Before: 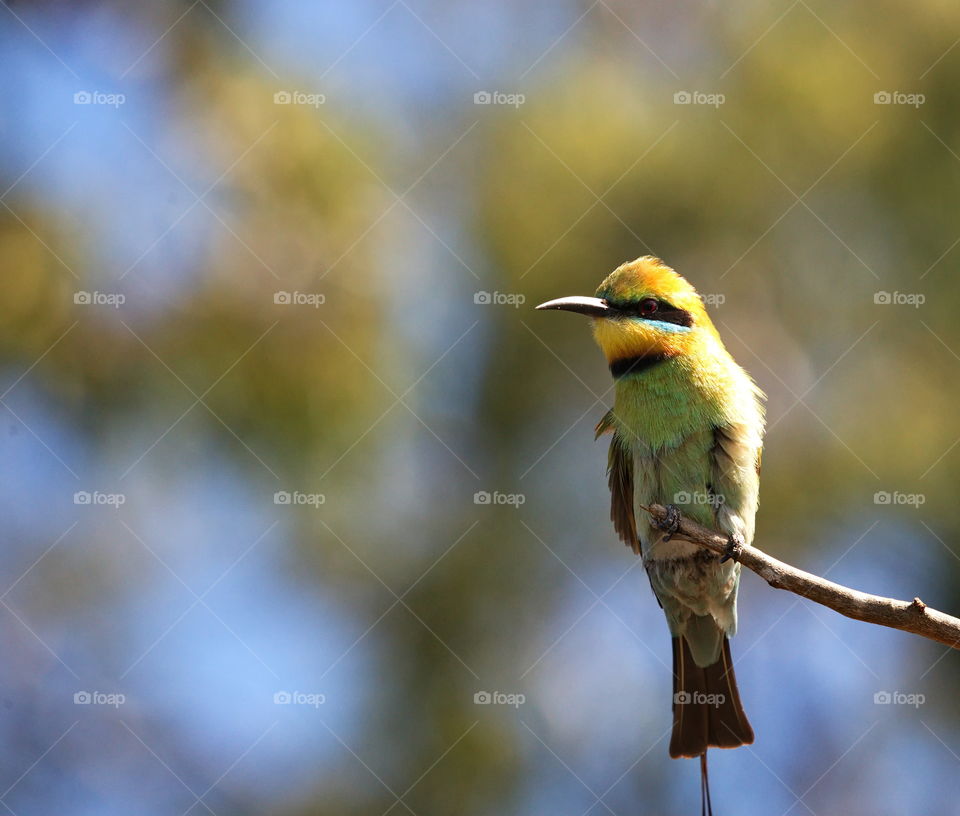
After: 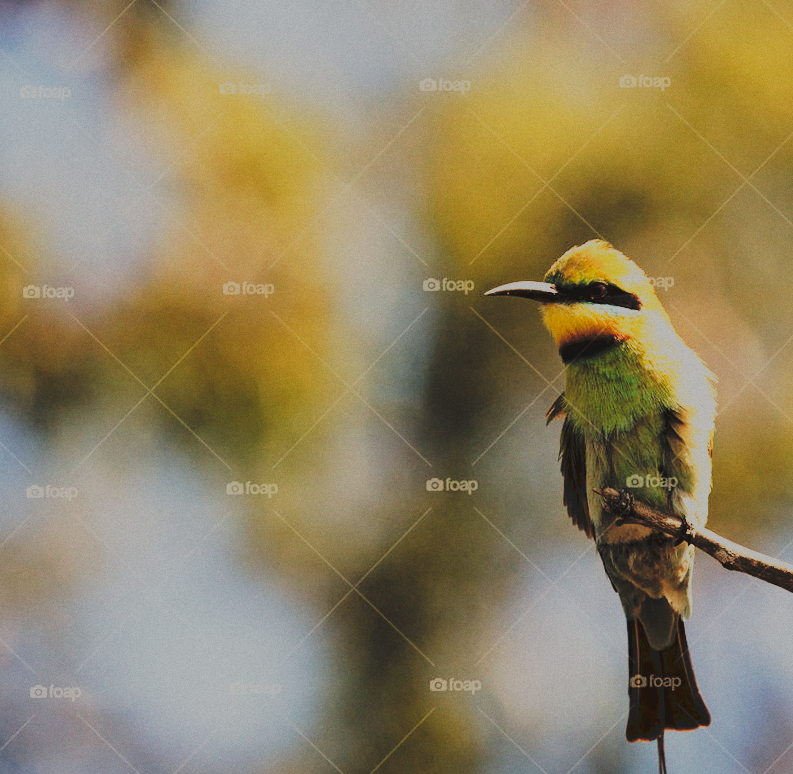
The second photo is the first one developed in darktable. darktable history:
grain: coarseness 0.09 ISO, strength 16.61%
filmic rgb: black relative exposure -4.14 EV, white relative exposure 5.1 EV, hardness 2.11, contrast 1.165
white balance: red 1.123, blue 0.83
tone curve: curves: ch0 [(0, 0) (0.003, 0.118) (0.011, 0.118) (0.025, 0.122) (0.044, 0.131) (0.069, 0.142) (0.1, 0.155) (0.136, 0.168) (0.177, 0.183) (0.224, 0.216) (0.277, 0.265) (0.335, 0.337) (0.399, 0.415) (0.468, 0.506) (0.543, 0.586) (0.623, 0.665) (0.709, 0.716) (0.801, 0.737) (0.898, 0.744) (1, 1)], preserve colors none
crop and rotate: angle 1°, left 4.281%, top 0.642%, right 11.383%, bottom 2.486%
